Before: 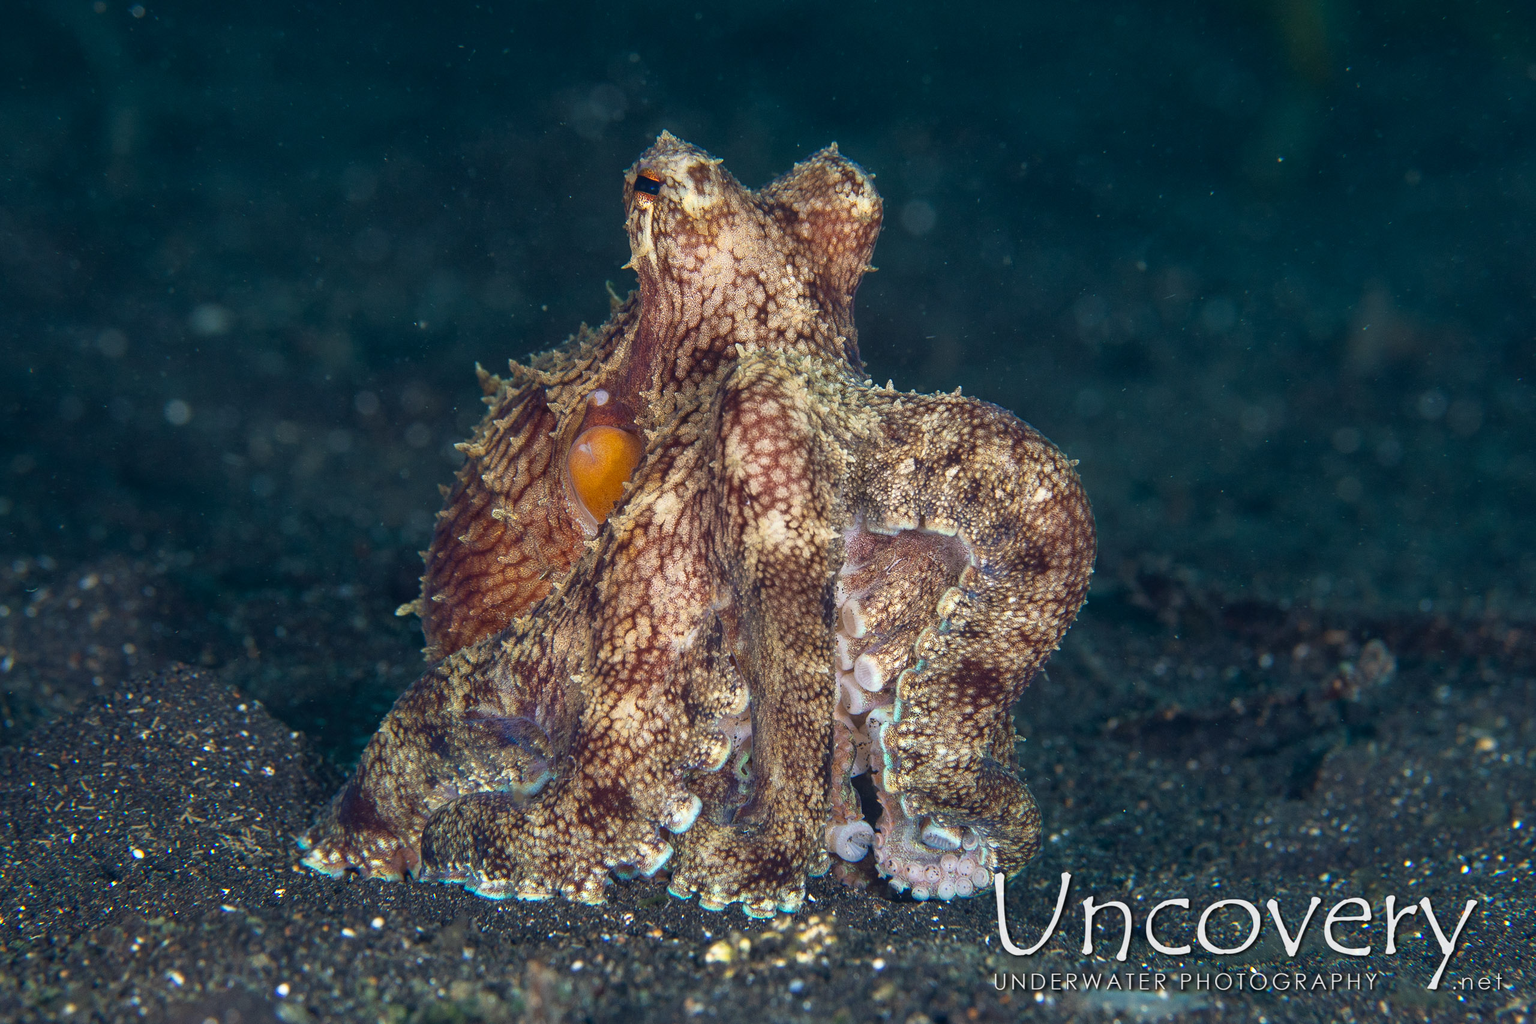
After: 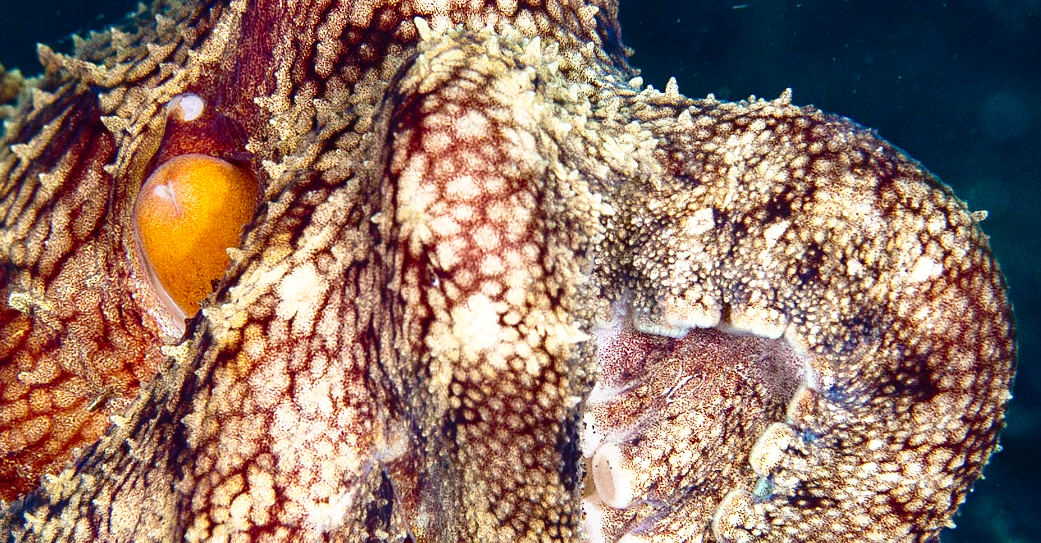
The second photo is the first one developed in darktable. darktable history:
crop: left 31.697%, top 32.551%, right 27.613%, bottom 35.571%
contrast brightness saturation: contrast 0.133, brightness -0.226, saturation 0.137
base curve: curves: ch0 [(0, 0) (0.036, 0.037) (0.121, 0.228) (0.46, 0.76) (0.859, 0.983) (1, 1)], preserve colors none
exposure: exposure 0.371 EV, compensate highlight preservation false
